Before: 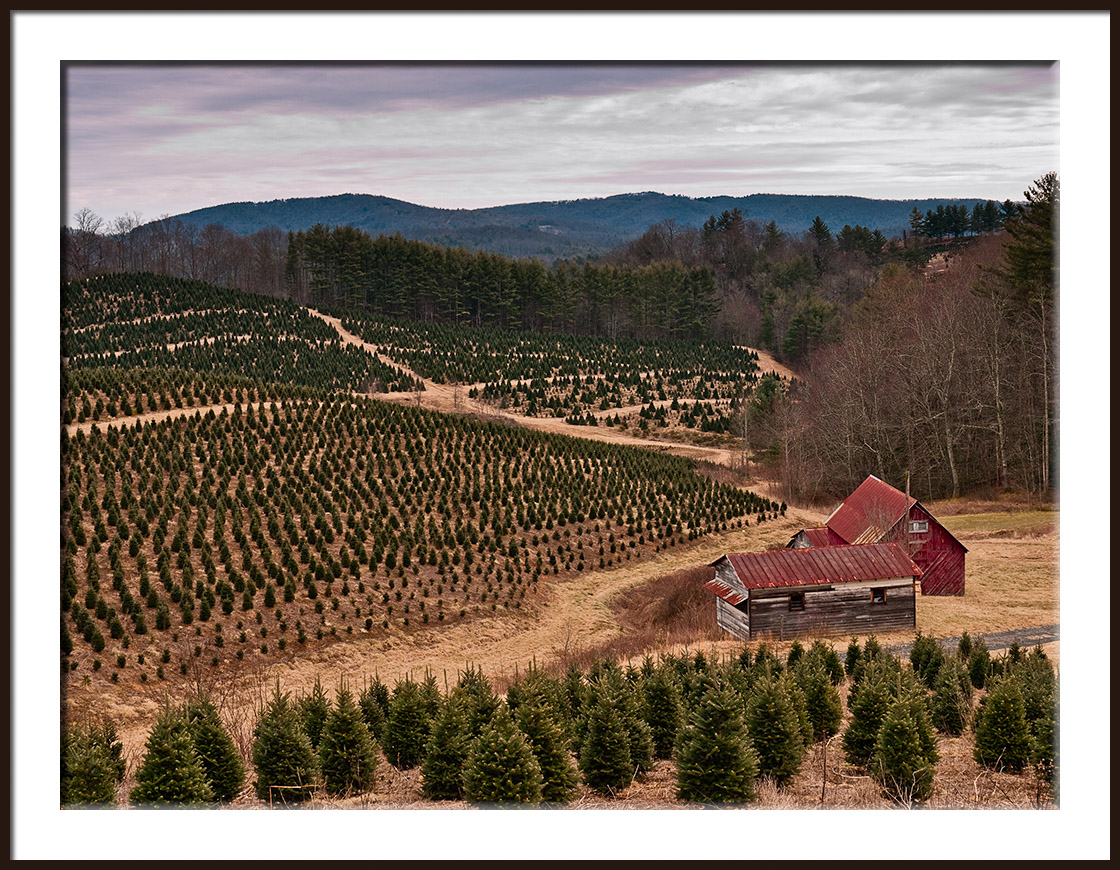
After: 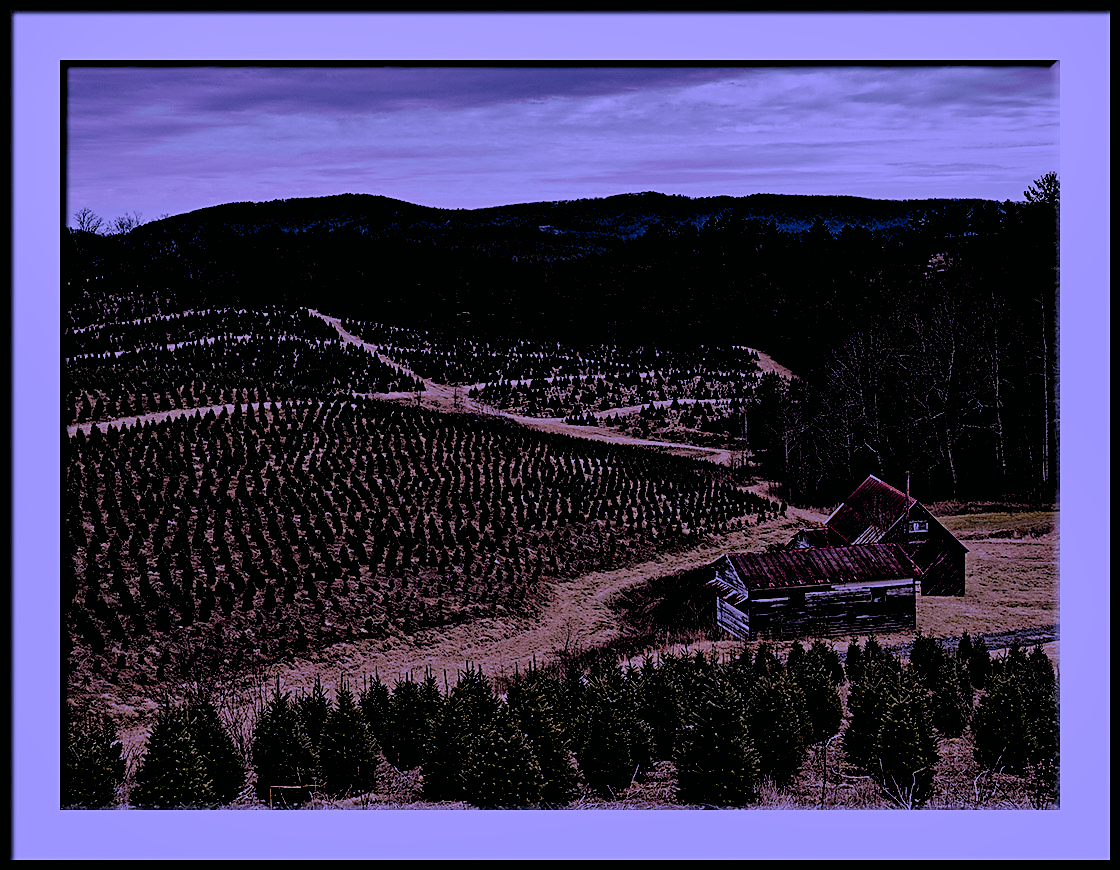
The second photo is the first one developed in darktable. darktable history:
white balance: red 0.98, blue 1.61
exposure: exposure -2.002 EV, compensate highlight preservation false
tone curve: curves: ch0 [(0, 0.003) (0.044, 0.032) (0.12, 0.089) (0.197, 0.168) (0.281, 0.273) (0.468, 0.548) (0.588, 0.71) (0.701, 0.815) (0.86, 0.922) (1, 0.982)]; ch1 [(0, 0) (0.247, 0.215) (0.433, 0.382) (0.466, 0.426) (0.493, 0.481) (0.501, 0.5) (0.517, 0.524) (0.557, 0.582) (0.598, 0.651) (0.671, 0.735) (0.796, 0.85) (1, 1)]; ch2 [(0, 0) (0.249, 0.216) (0.357, 0.317) (0.448, 0.432) (0.478, 0.492) (0.498, 0.499) (0.517, 0.53) (0.537, 0.57) (0.569, 0.623) (0.61, 0.663) (0.706, 0.75) (0.808, 0.809) (0.991, 0.968)], color space Lab, independent channels, preserve colors none
sharpen: on, module defaults
shadows and highlights: shadows 40, highlights -60
rgb levels: levels [[0.029, 0.461, 0.922], [0, 0.5, 1], [0, 0.5, 1]]
